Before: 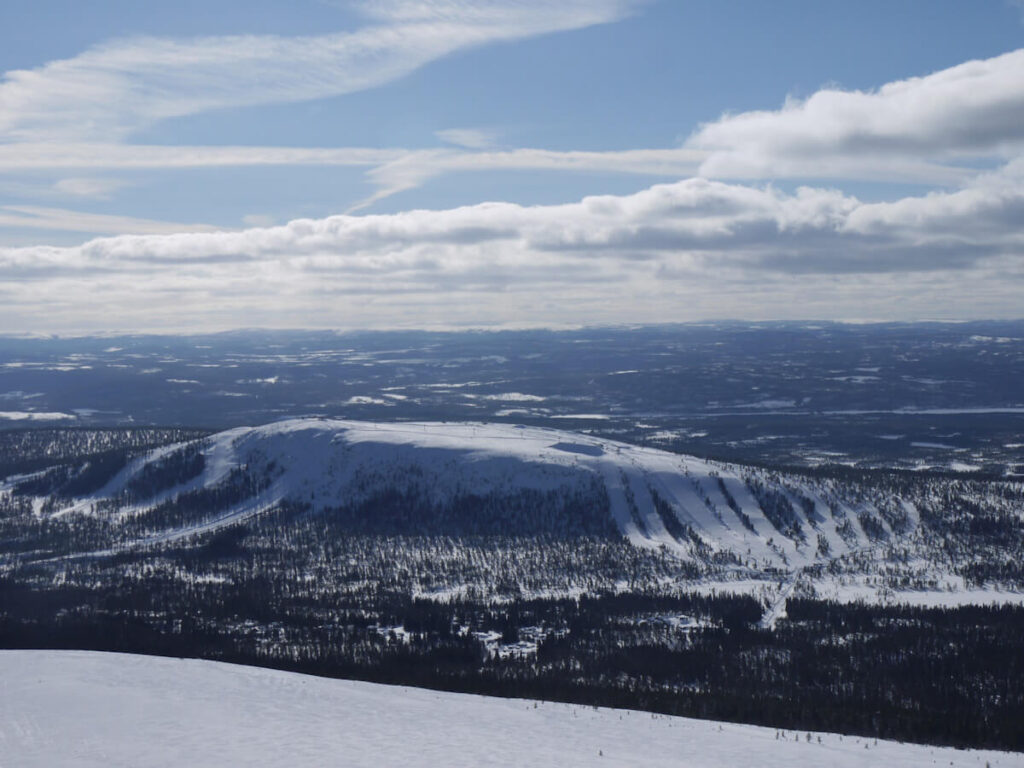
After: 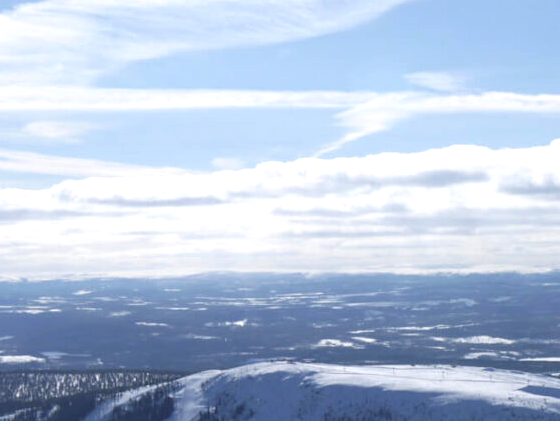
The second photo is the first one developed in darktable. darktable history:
exposure: black level correction 0, exposure 0.7 EV, compensate exposure bias true, compensate highlight preservation false
crop and rotate: left 3.047%, top 7.509%, right 42.236%, bottom 37.598%
